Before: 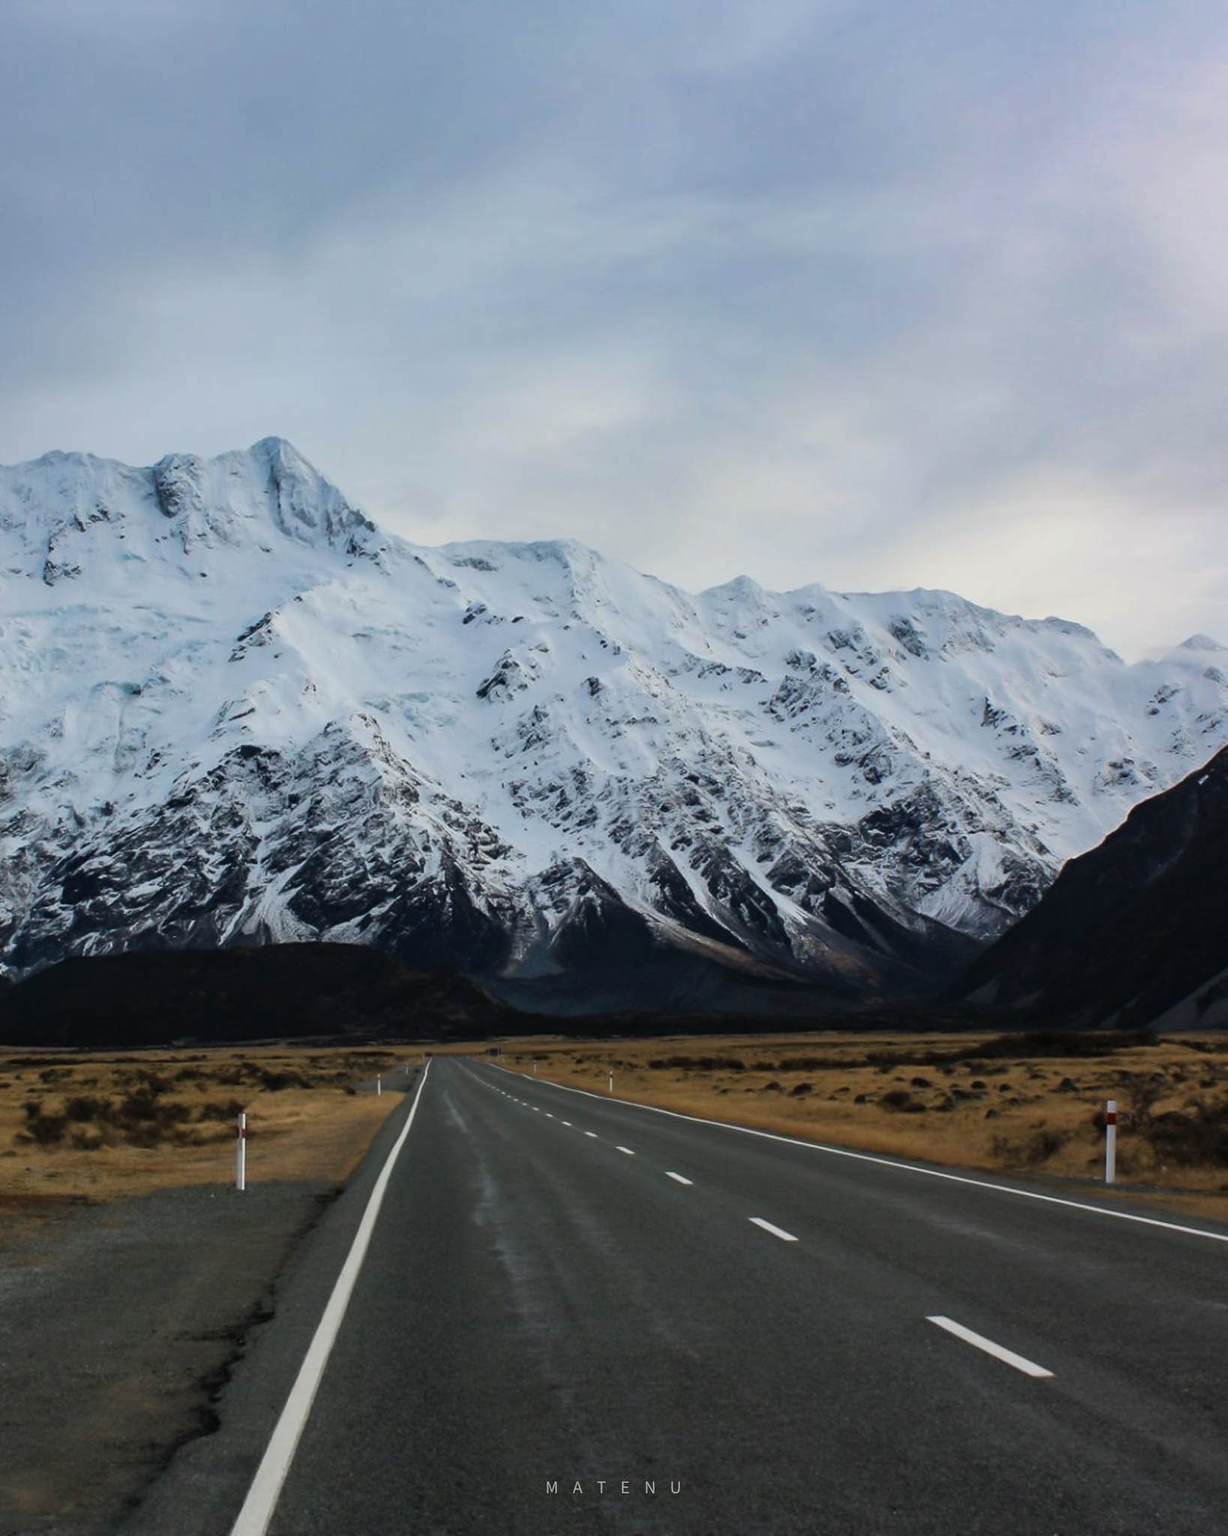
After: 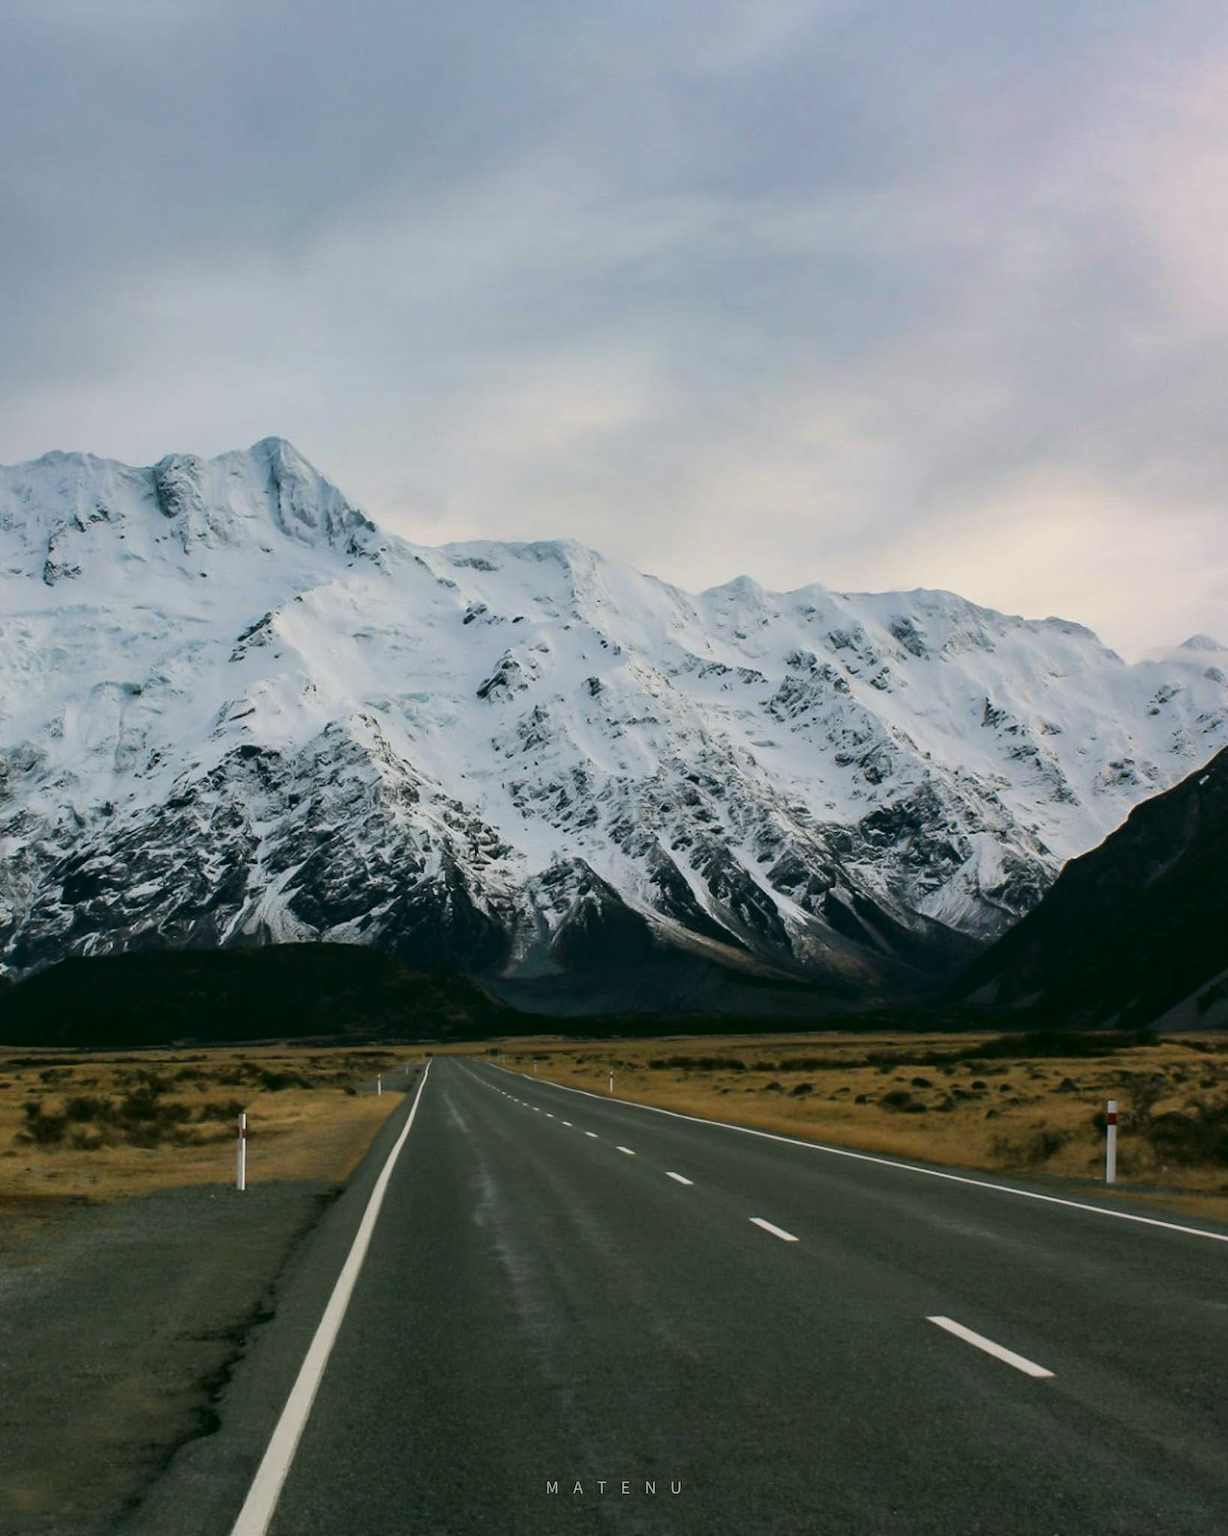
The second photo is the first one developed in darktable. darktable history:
color correction: highlights a* 4.02, highlights b* 4.98, shadows a* -7.55, shadows b* 4.98
